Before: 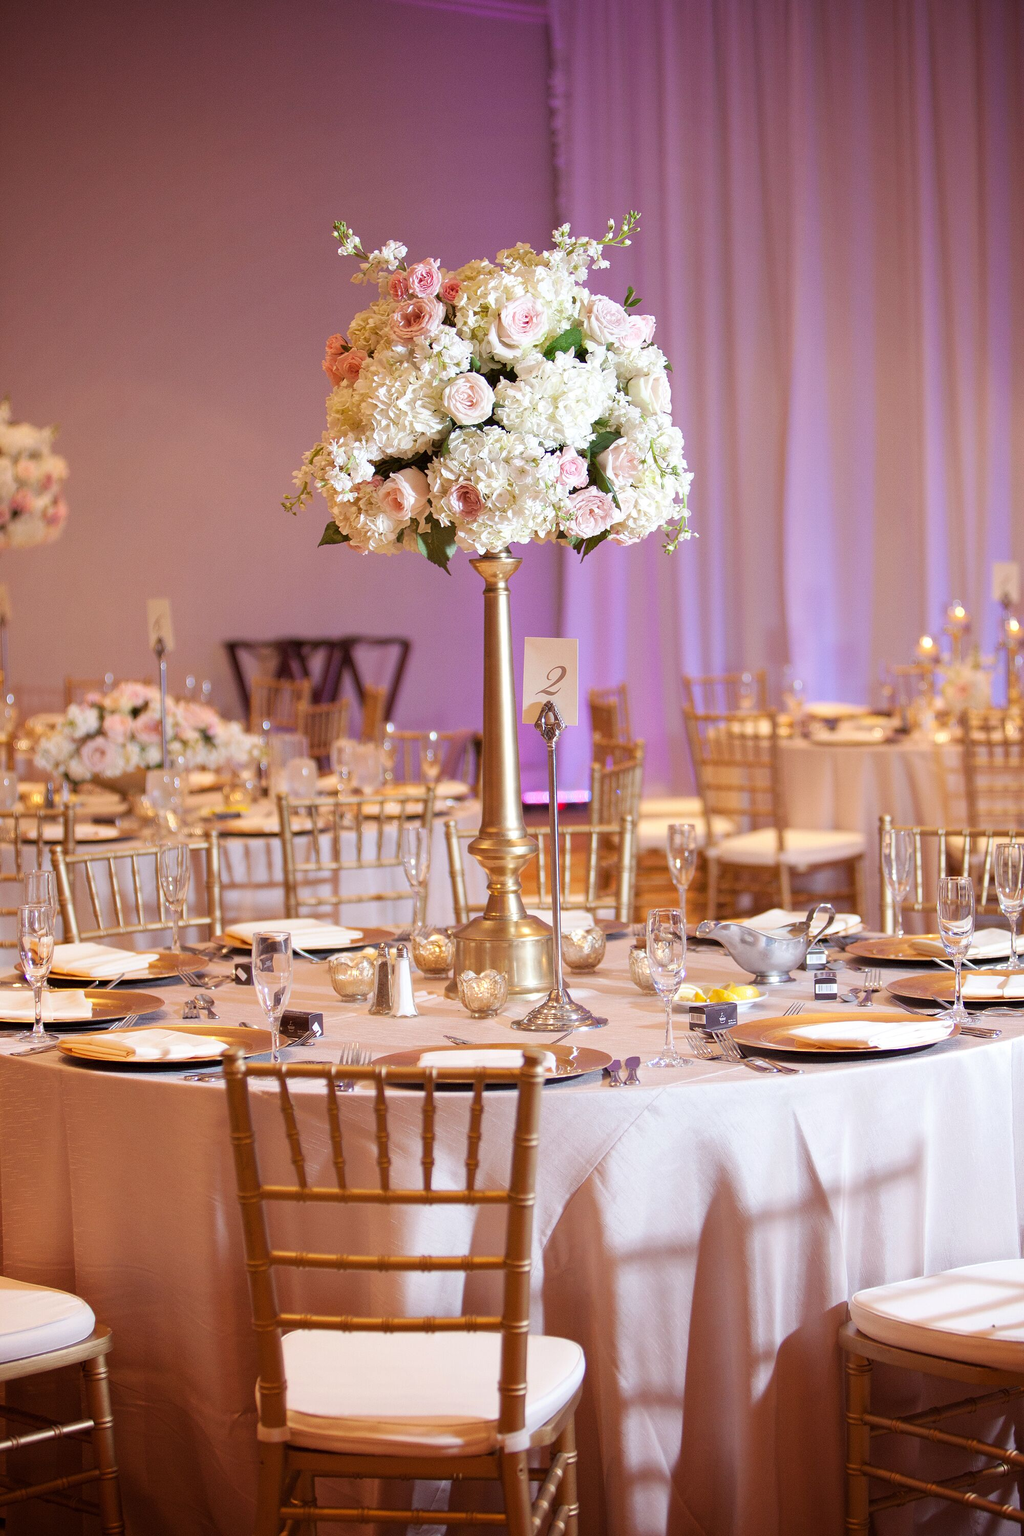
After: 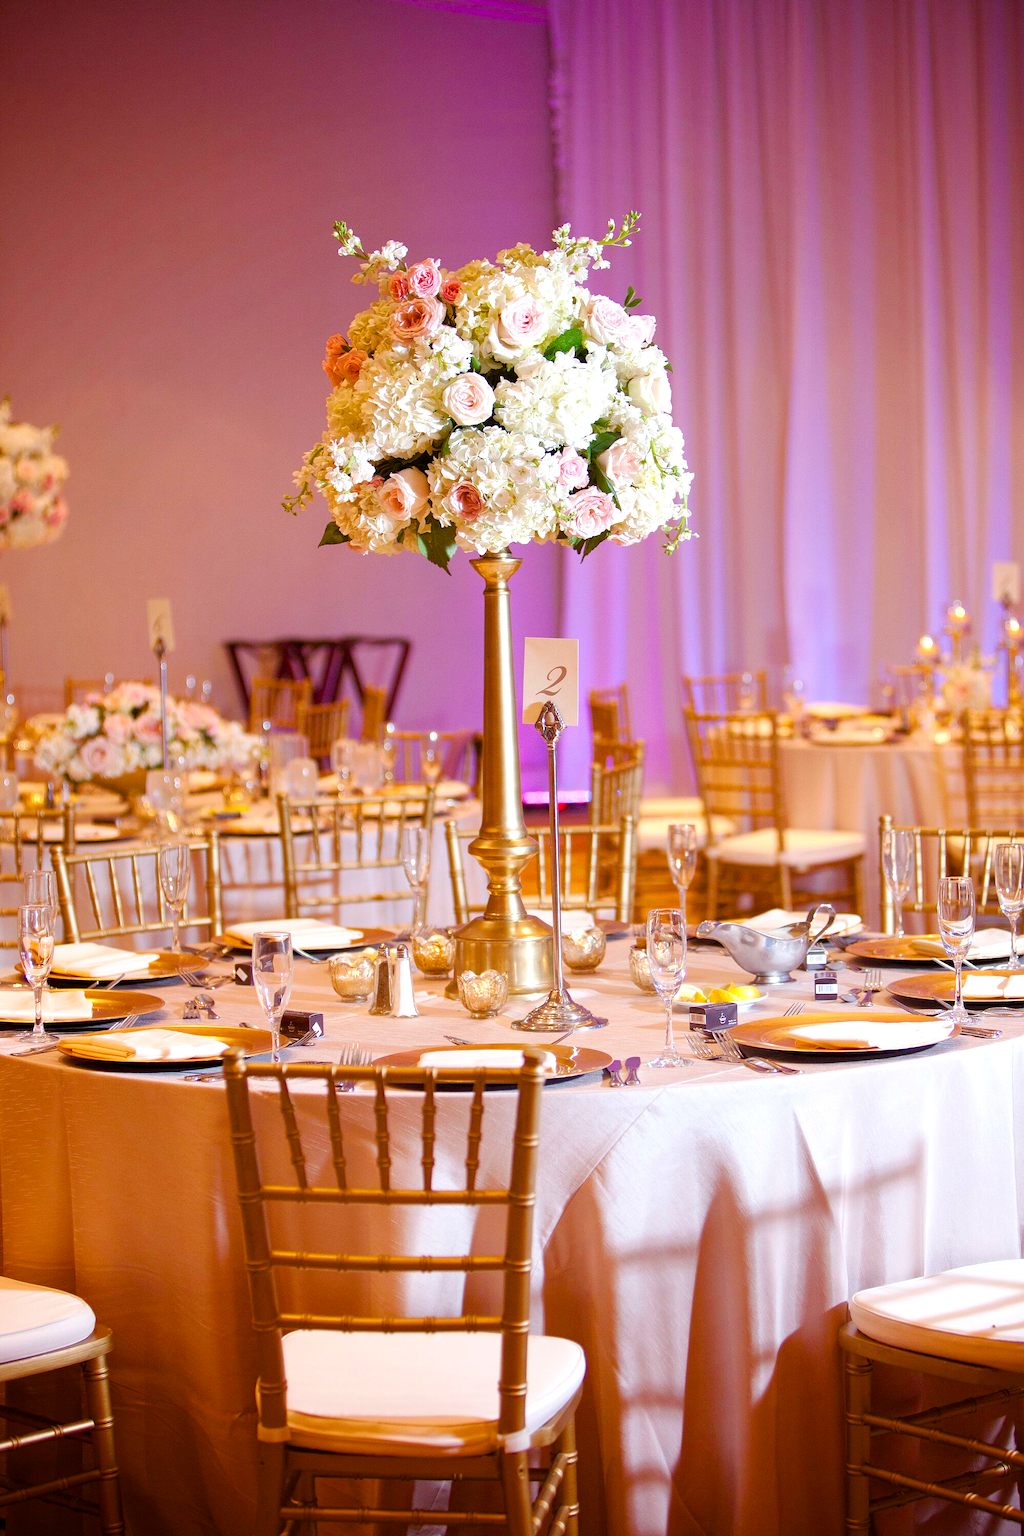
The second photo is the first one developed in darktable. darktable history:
color balance rgb: linear chroma grading › shadows 9.492%, linear chroma grading › highlights 10.571%, linear chroma grading › global chroma 15.113%, linear chroma grading › mid-tones 14.906%, perceptual saturation grading › global saturation 20%, perceptual saturation grading › highlights -25.179%, perceptual saturation grading › shadows 25.175%
exposure: black level correction 0.001, exposure 0.193 EV, compensate exposure bias true, compensate highlight preservation false
